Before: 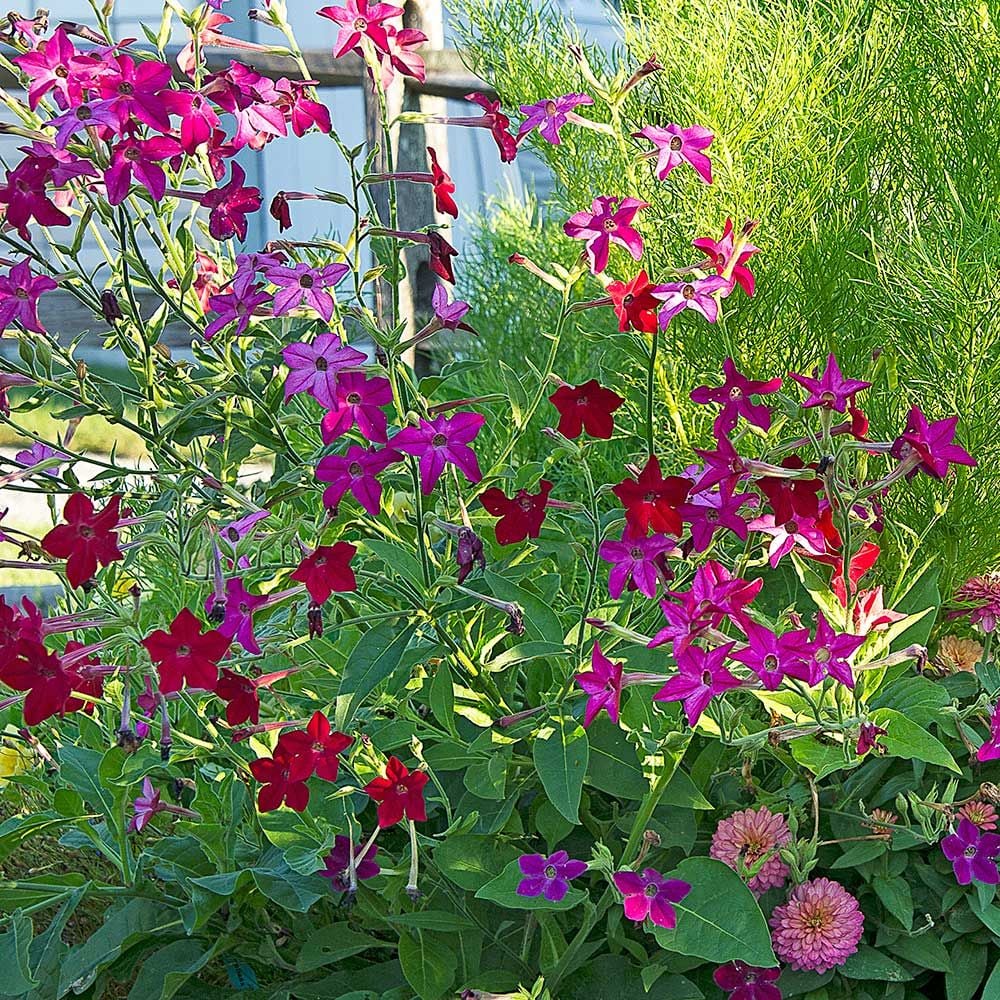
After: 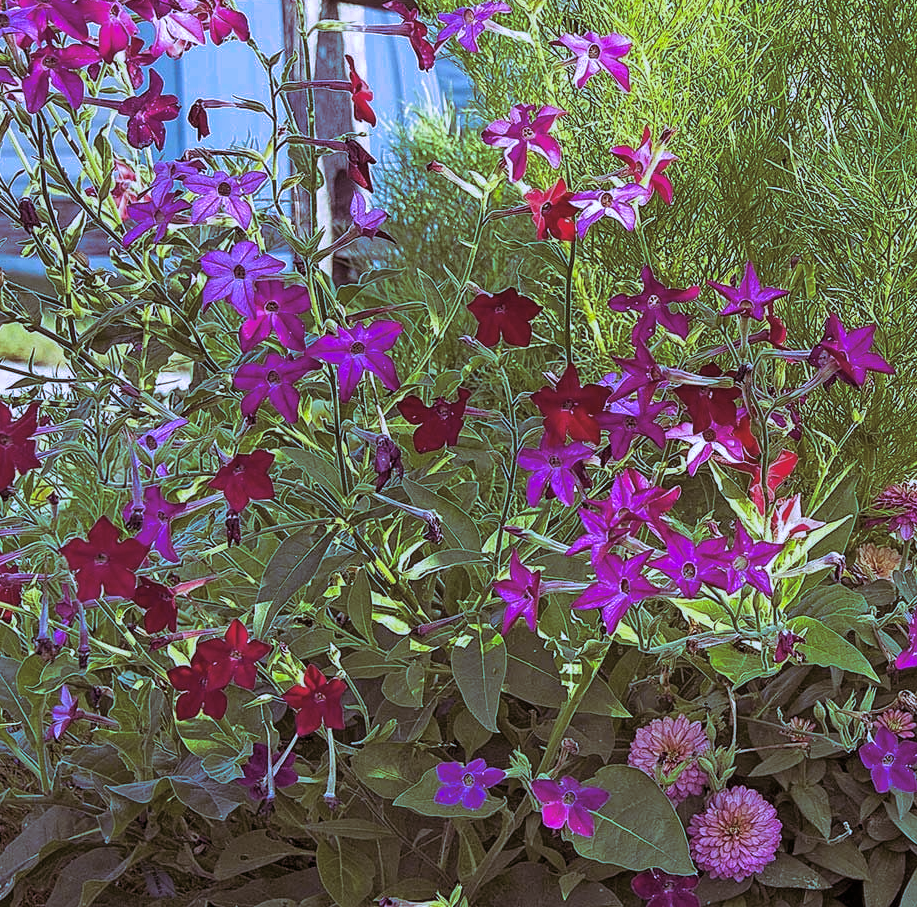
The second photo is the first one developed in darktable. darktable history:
local contrast: detail 110%
split-toning: highlights › hue 298.8°, highlights › saturation 0.73, compress 41.76%
shadows and highlights: shadows 25, white point adjustment -3, highlights -30
crop and rotate: left 8.262%, top 9.226%
white balance: red 0.871, blue 1.249
